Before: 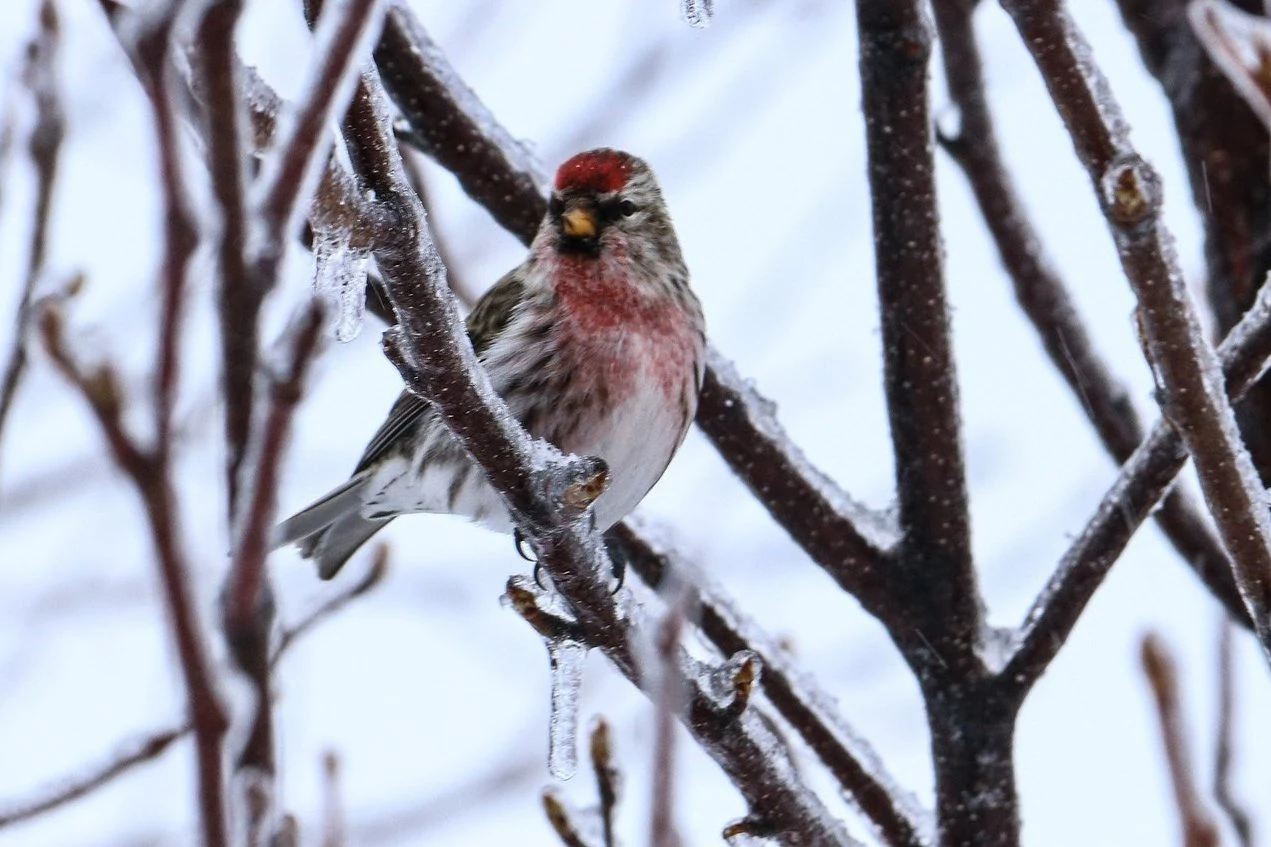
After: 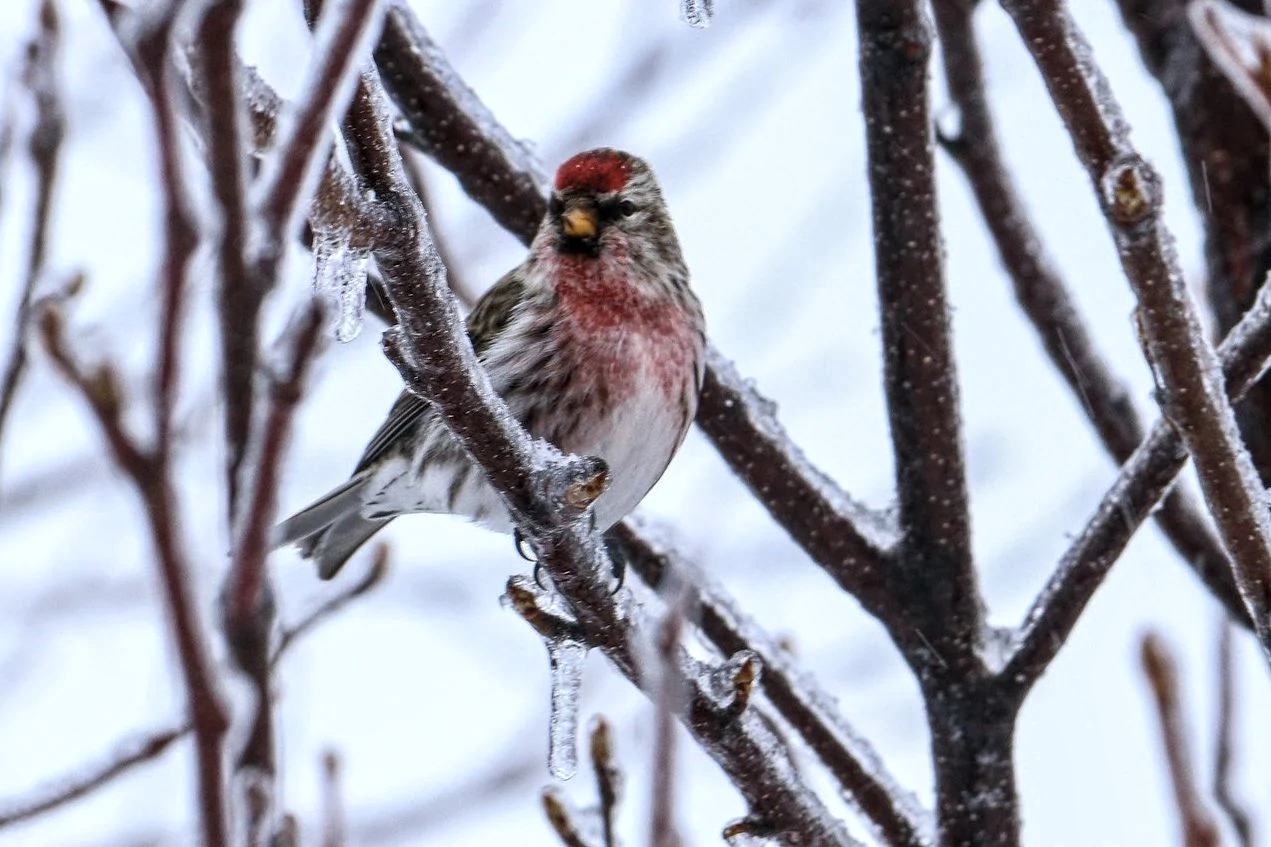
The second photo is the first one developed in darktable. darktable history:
local contrast: highlights 92%, shadows 90%, detail 160%, midtone range 0.2
